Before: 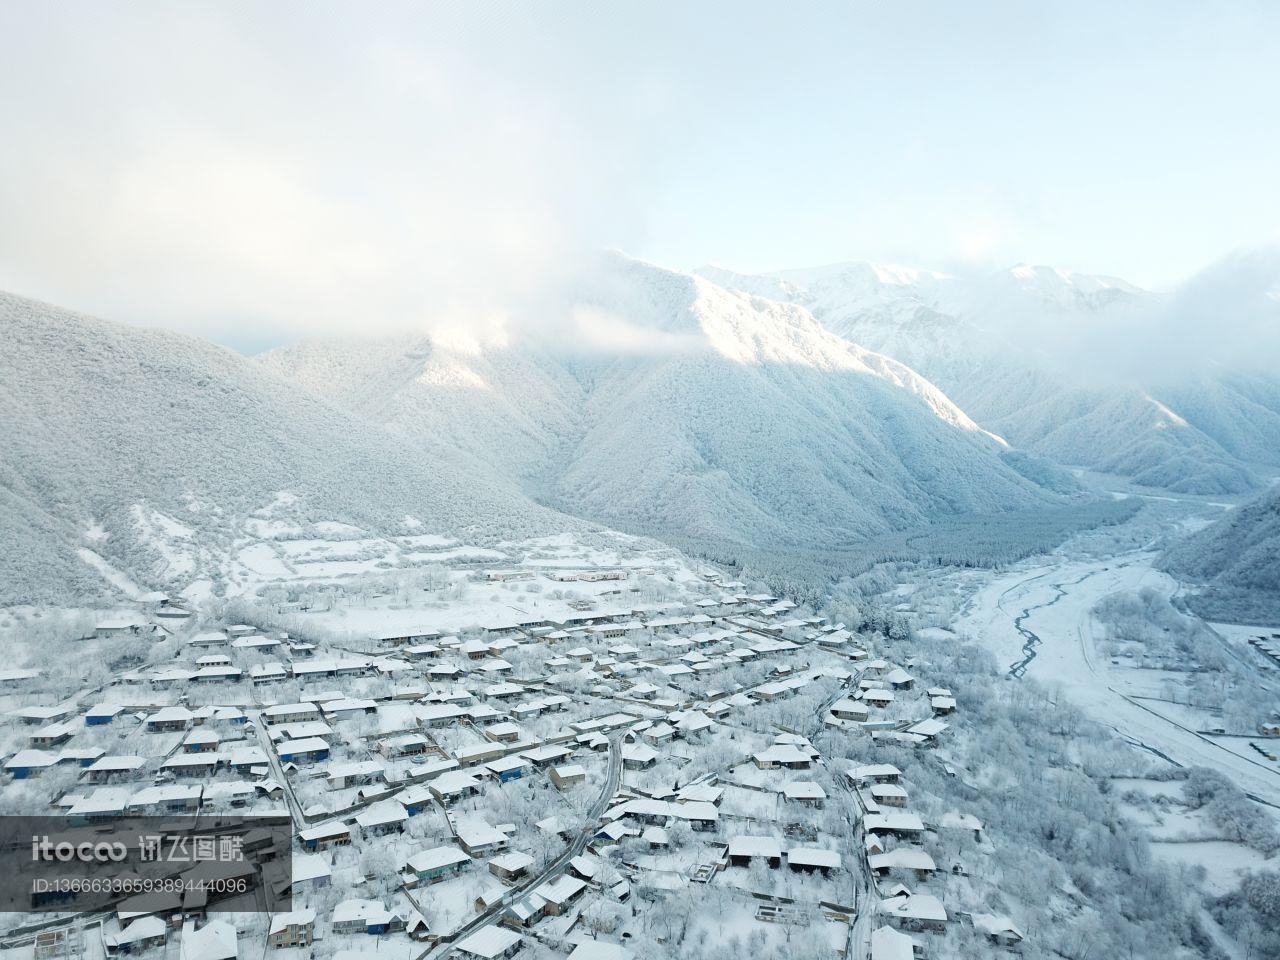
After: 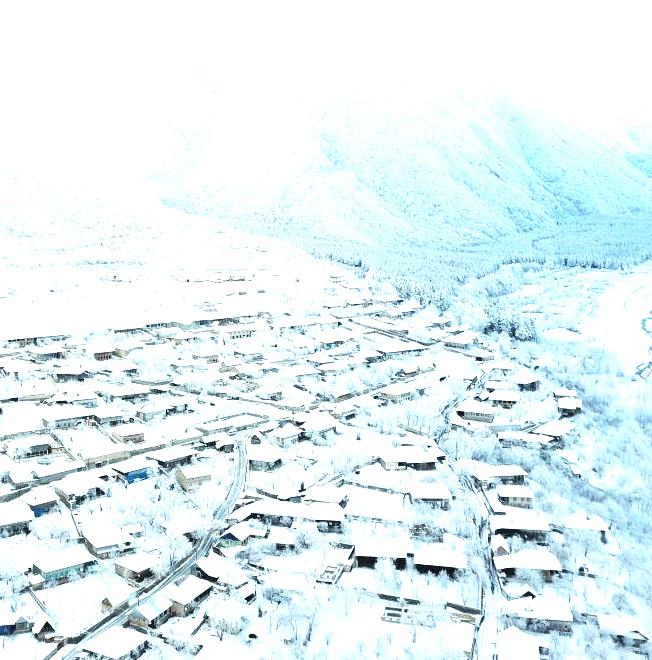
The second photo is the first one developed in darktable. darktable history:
exposure: black level correction 0, exposure 1.45 EV, compensate exposure bias true, compensate highlight preservation false
crop and rotate: left 29.237%, top 31.152%, right 19.807%
tone curve: curves: ch0 [(0.016, 0.011) (0.204, 0.146) (0.515, 0.476) (0.78, 0.795) (1, 0.981)], color space Lab, linked channels, preserve colors none
local contrast: mode bilateral grid, contrast 20, coarseness 50, detail 120%, midtone range 0.2
